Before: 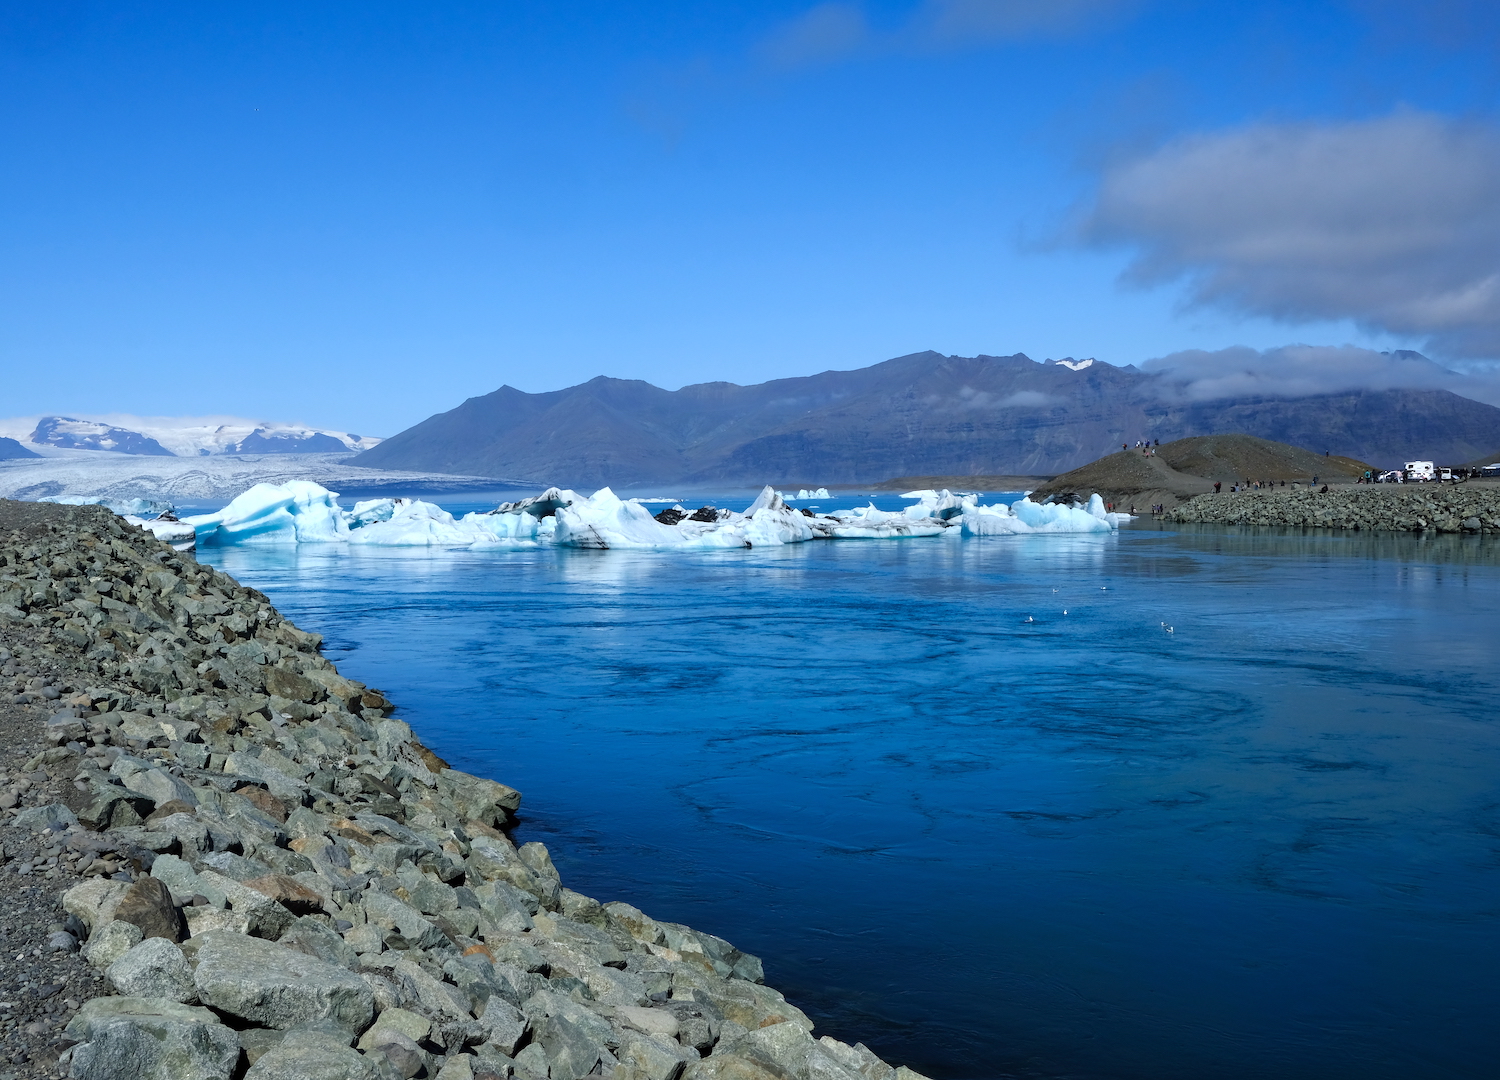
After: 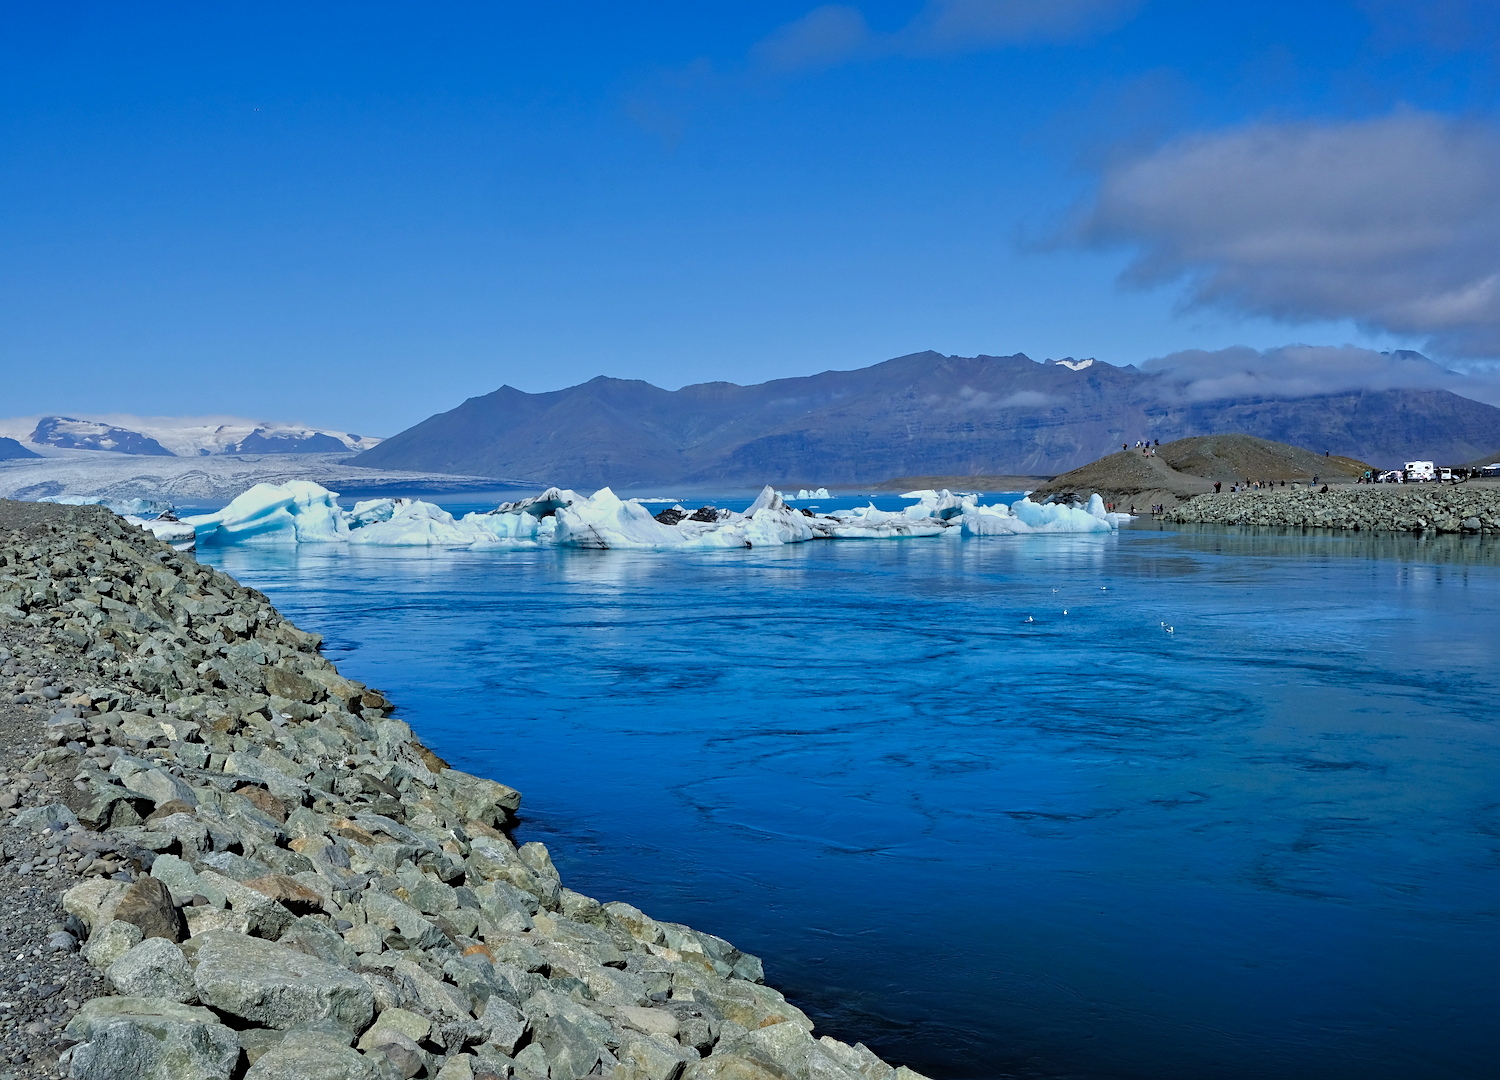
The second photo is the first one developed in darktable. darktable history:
haze removal: compatibility mode true, adaptive false
sharpen: amount 0.216
exposure: black level correction 0, exposure -0.717 EV, compensate exposure bias true, compensate highlight preservation false
tone equalizer: -7 EV 0.162 EV, -6 EV 0.59 EV, -5 EV 1.12 EV, -4 EV 1.34 EV, -3 EV 1.12 EV, -2 EV 0.6 EV, -1 EV 0.157 EV, mask exposure compensation -0.49 EV
